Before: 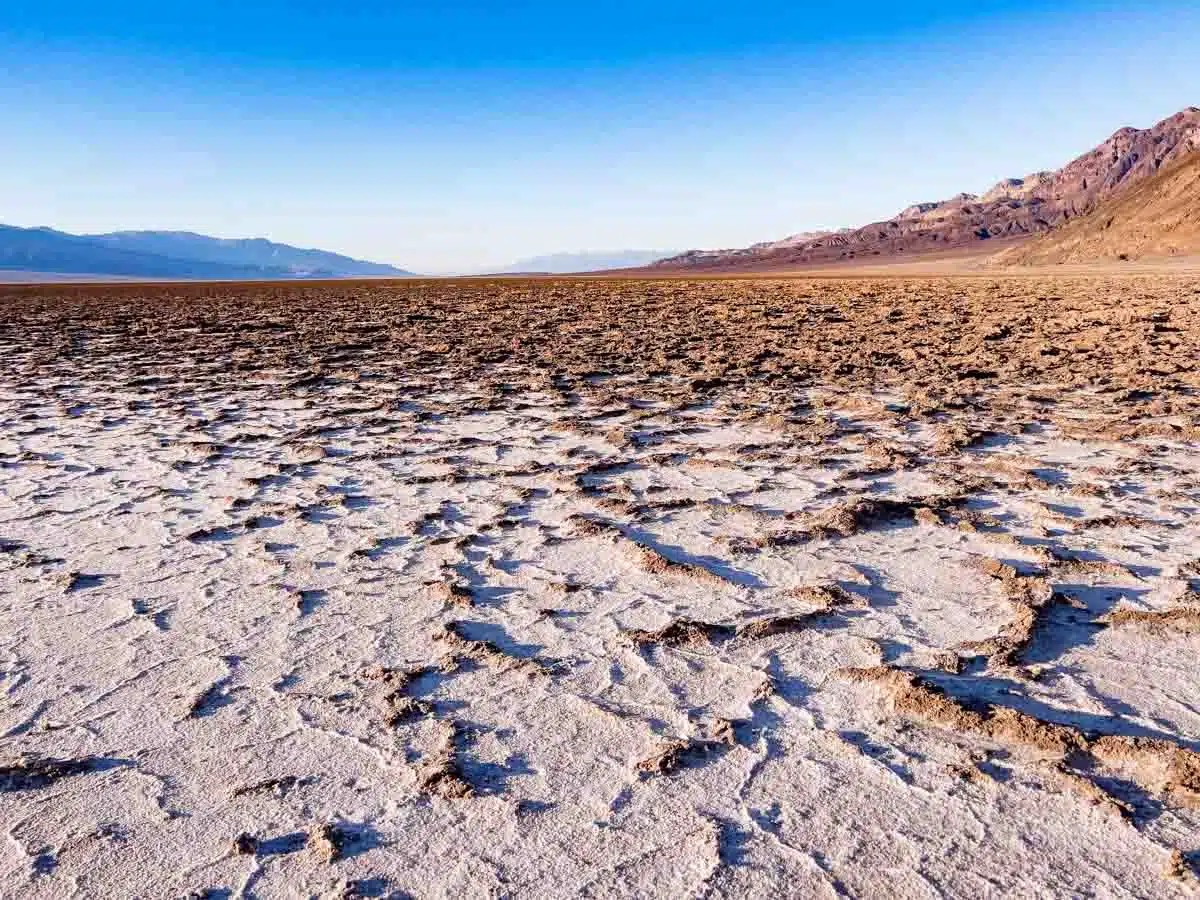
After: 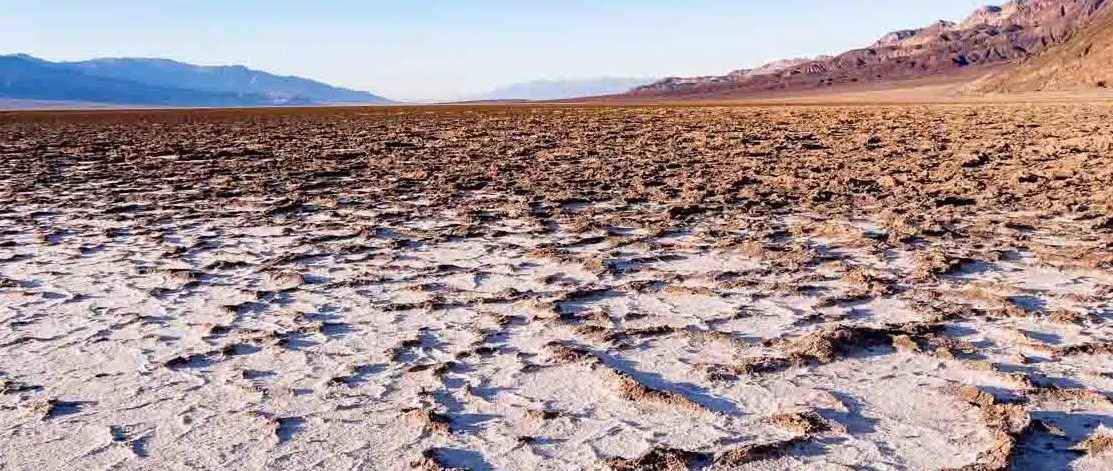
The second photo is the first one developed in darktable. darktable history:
crop: left 1.854%, top 19.238%, right 5.35%, bottom 28.33%
exposure: compensate exposure bias true, compensate highlight preservation false
